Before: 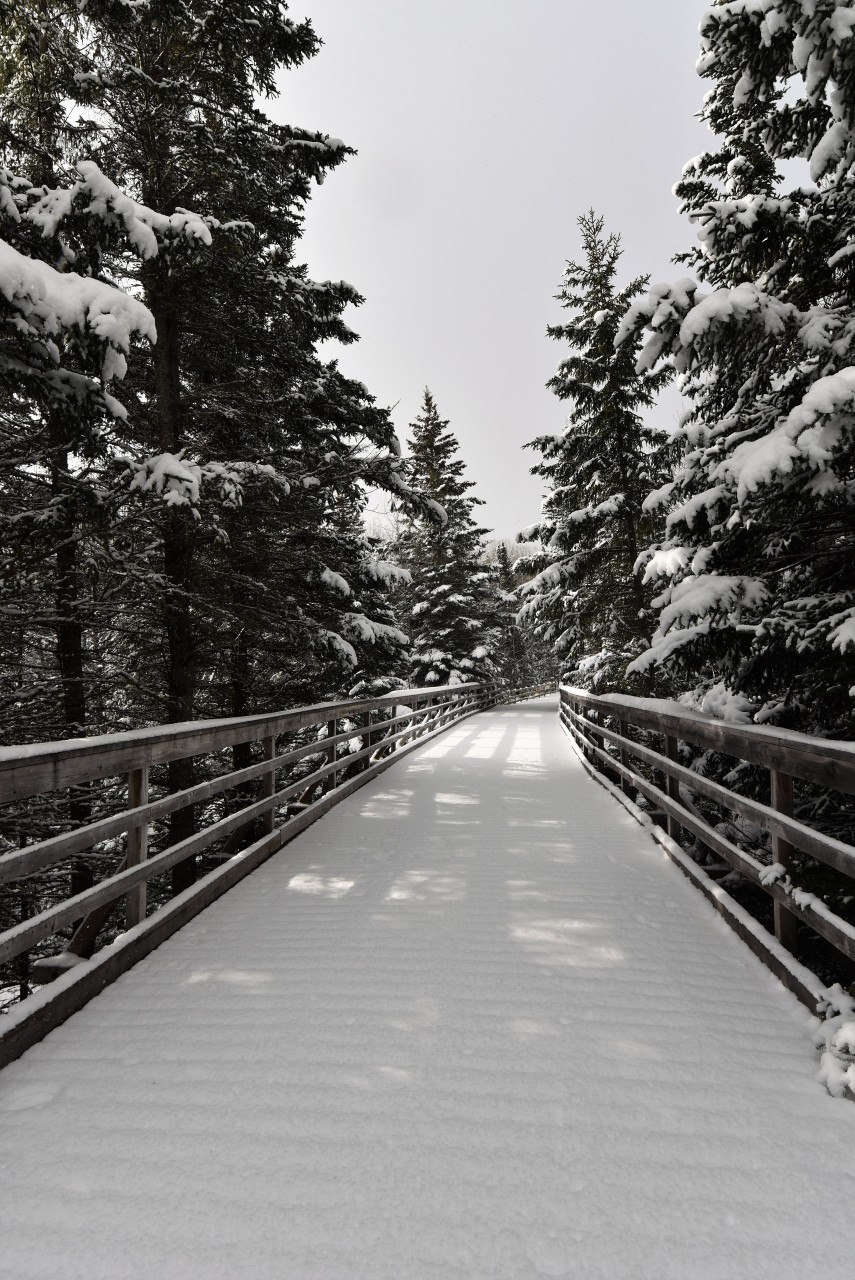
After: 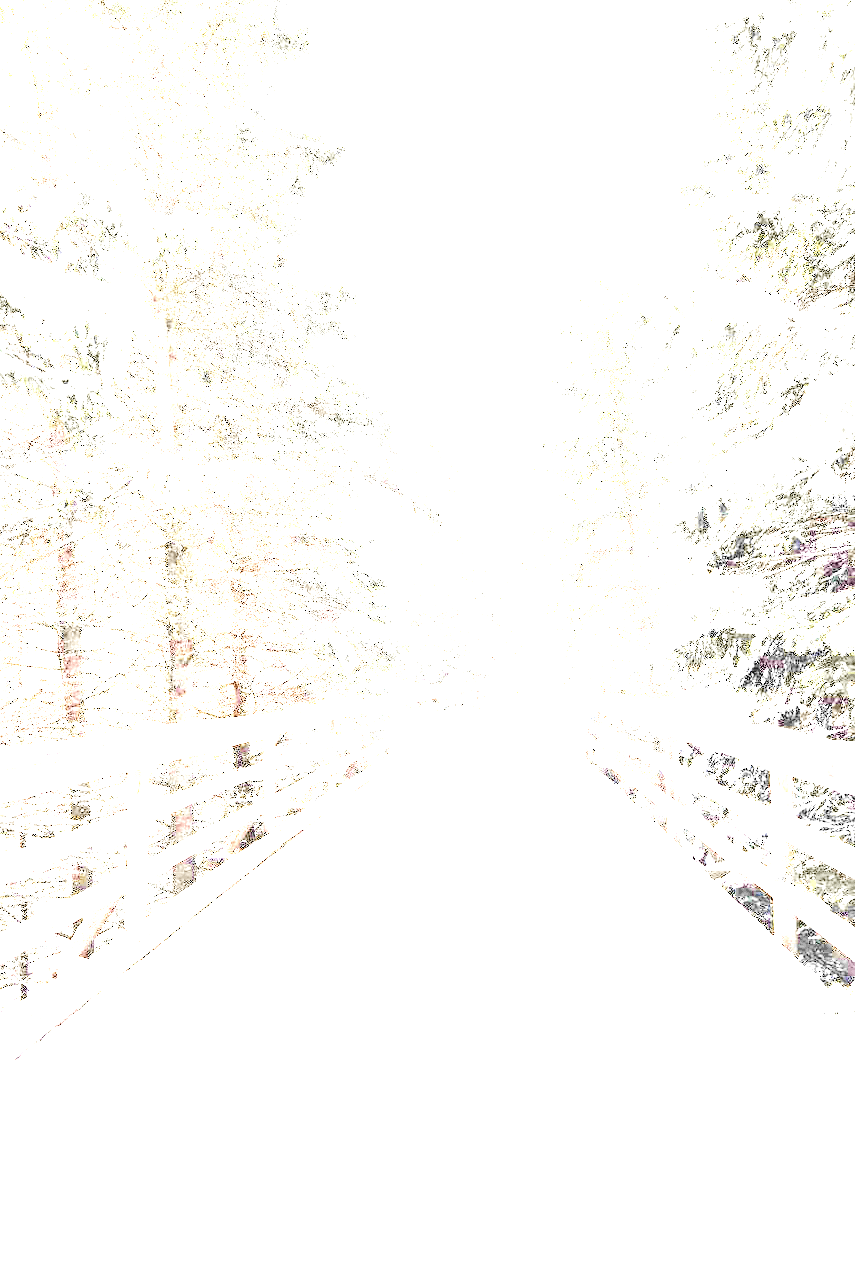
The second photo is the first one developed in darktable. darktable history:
tone curve: curves: ch0 [(0, 0) (0.003, 0.023) (0.011, 0.024) (0.025, 0.026) (0.044, 0.035) (0.069, 0.05) (0.1, 0.071) (0.136, 0.098) (0.177, 0.135) (0.224, 0.172) (0.277, 0.227) (0.335, 0.296) (0.399, 0.372) (0.468, 0.462) (0.543, 0.58) (0.623, 0.697) (0.709, 0.789) (0.801, 0.86) (0.898, 0.918) (1, 1)], color space Lab, independent channels, preserve colors none
exposure: exposure 7.972 EV, compensate highlight preservation false
levels: levels [0.101, 0.578, 0.953]
color zones: curves: ch0 [(0, 0.473) (0.001, 0.473) (0.226, 0.548) (0.4, 0.589) (0.525, 0.54) (0.728, 0.403) (0.999, 0.473) (1, 0.473)]; ch1 [(0, 0.619) (0.001, 0.619) (0.234, 0.388) (0.4, 0.372) (0.528, 0.422) (0.732, 0.53) (0.999, 0.619) (1, 0.619)]; ch2 [(0, 0.547) (0.001, 0.547) (0.226, 0.45) (0.4, 0.525) (0.525, 0.585) (0.8, 0.511) (0.999, 0.547) (1, 0.547)]
